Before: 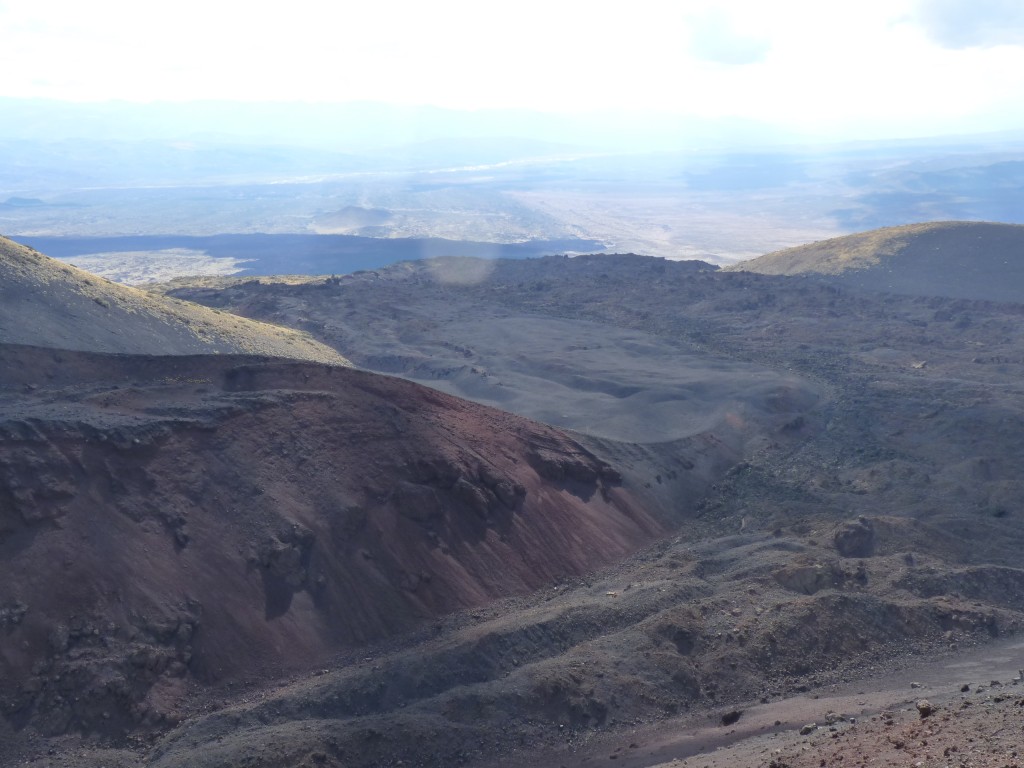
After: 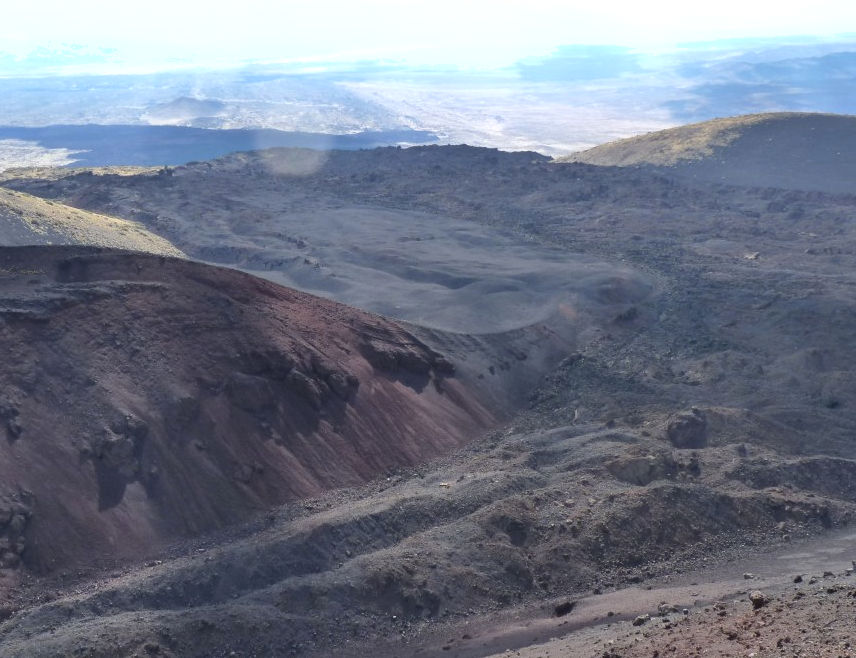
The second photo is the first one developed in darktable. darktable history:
shadows and highlights: shadows 52.42, soften with gaussian
tone equalizer: -8 EV -0.417 EV, -7 EV -0.389 EV, -6 EV -0.333 EV, -5 EV -0.222 EV, -3 EV 0.222 EV, -2 EV 0.333 EV, -1 EV 0.389 EV, +0 EV 0.417 EV, edges refinement/feathering 500, mask exposure compensation -1.57 EV, preserve details no
crop: left 16.315%, top 14.246%
